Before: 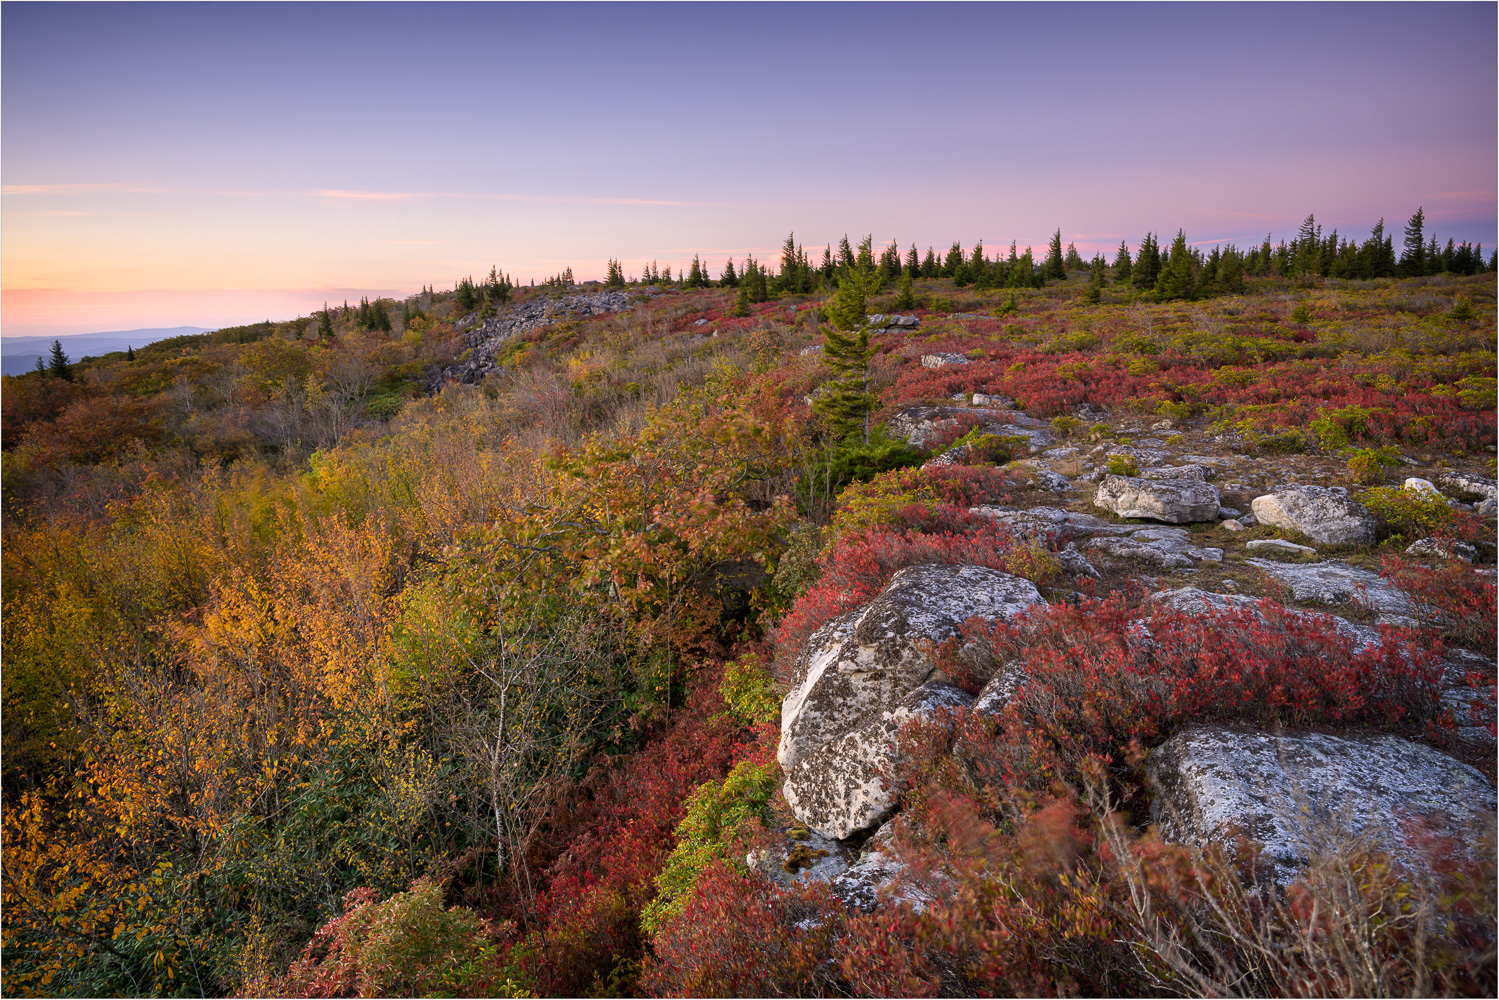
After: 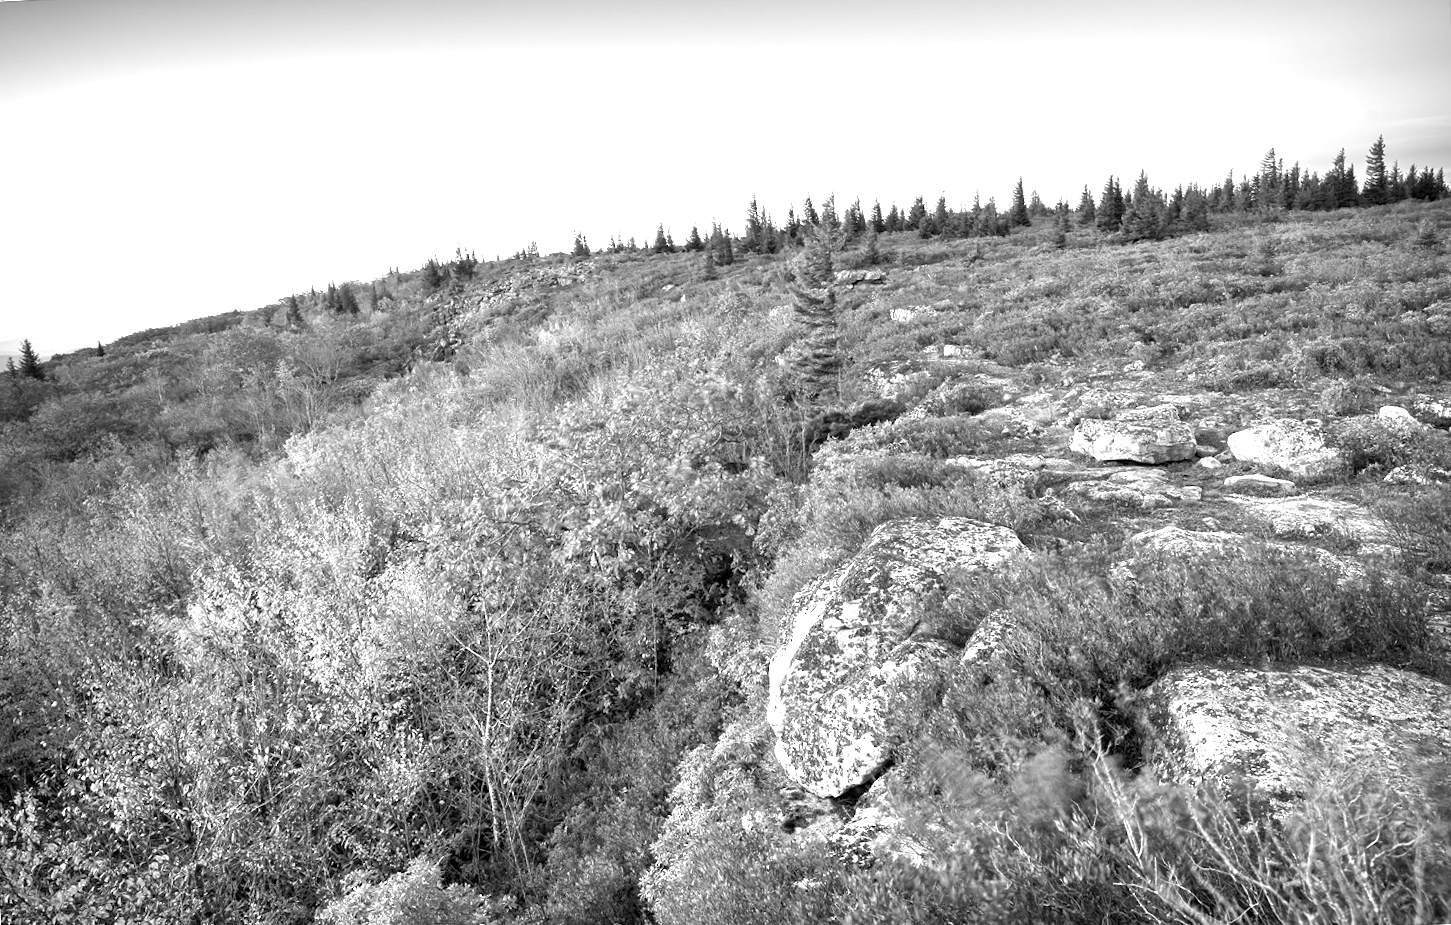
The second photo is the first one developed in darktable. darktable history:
exposure: black level correction 0.001, exposure 1.735 EV, compensate highlight preservation false
contrast brightness saturation: saturation -1
rotate and perspective: rotation -3°, crop left 0.031, crop right 0.968, crop top 0.07, crop bottom 0.93
